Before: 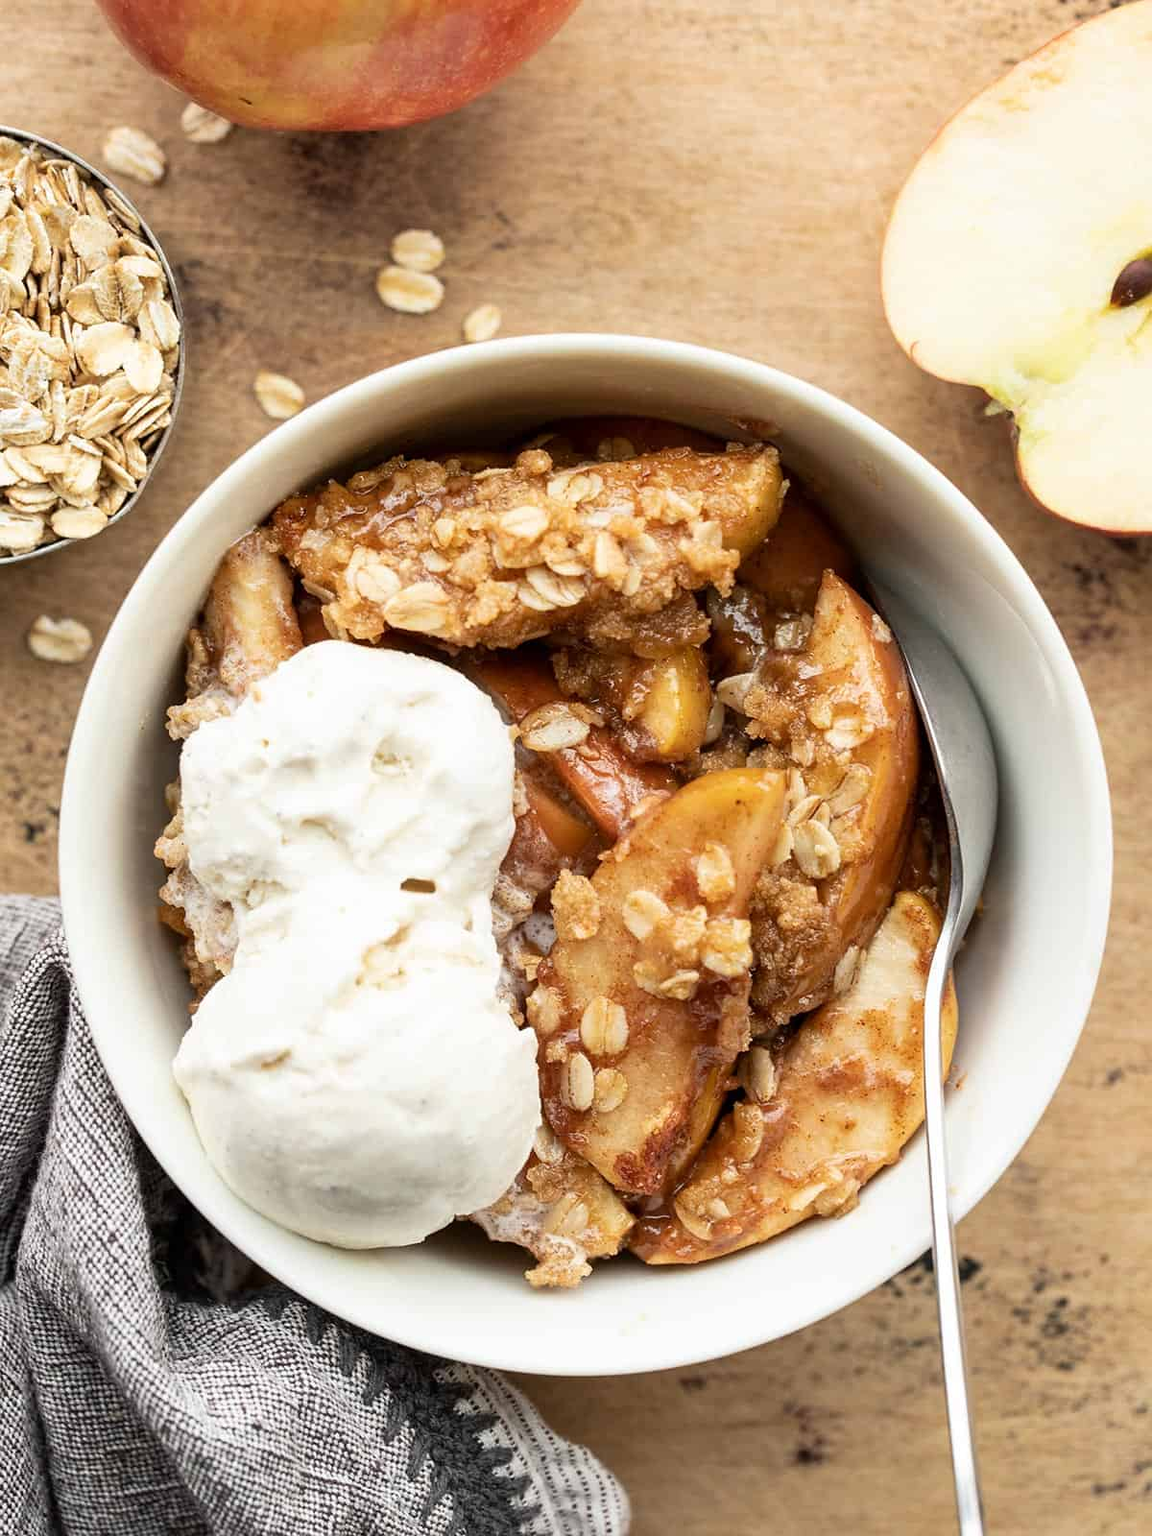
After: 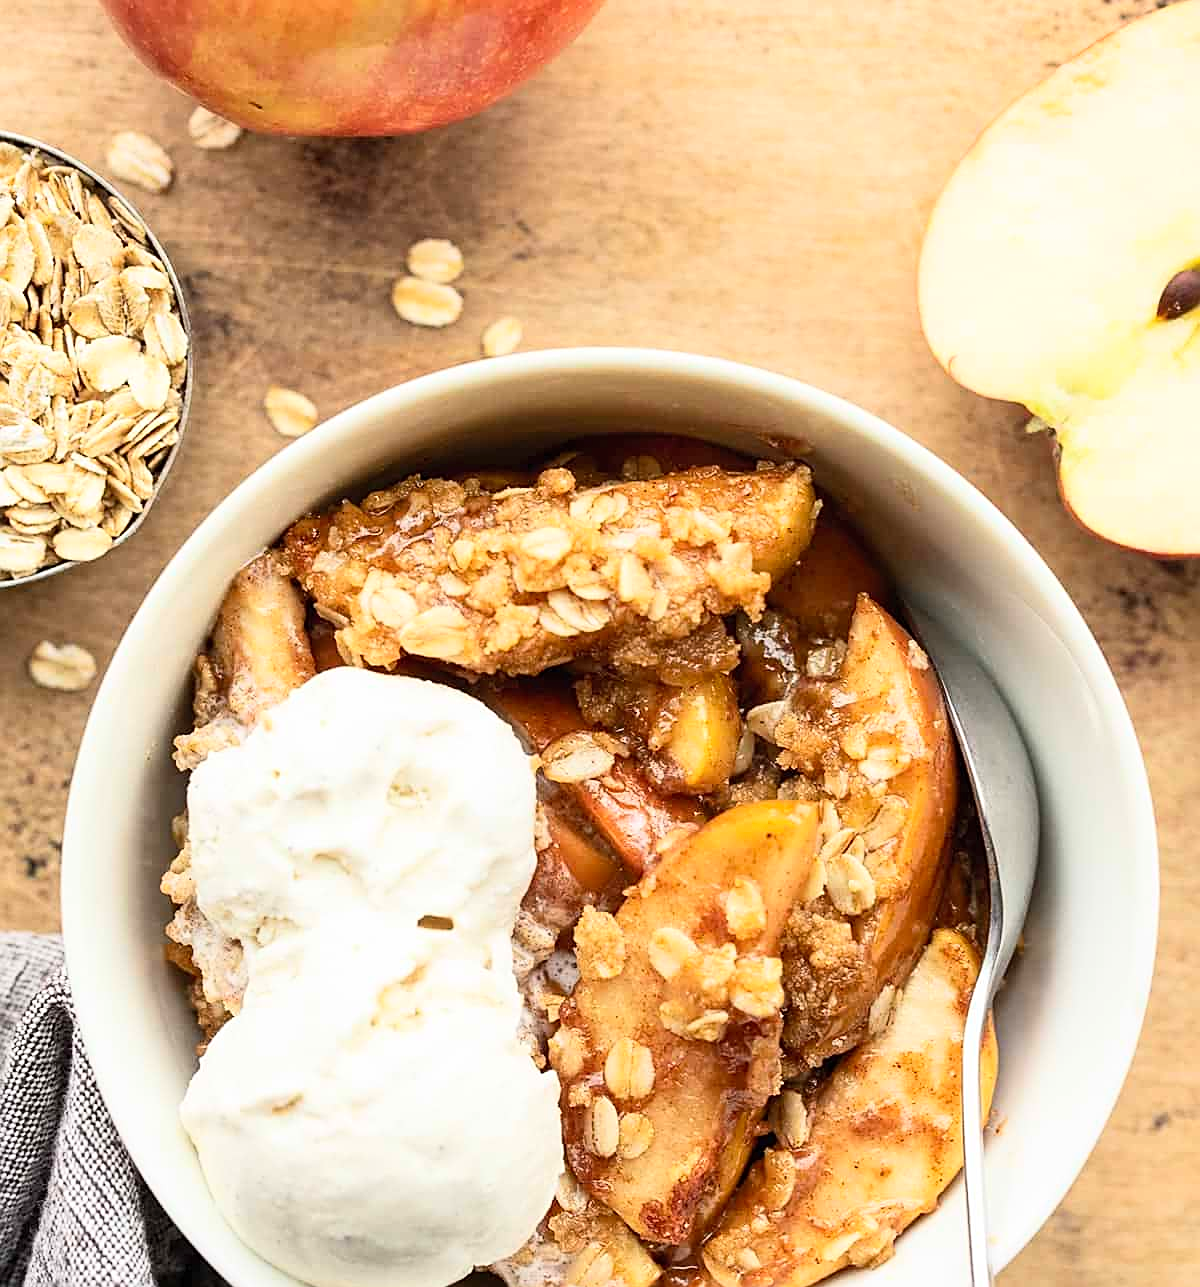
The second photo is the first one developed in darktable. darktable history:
crop: bottom 19.527%
sharpen: on, module defaults
contrast brightness saturation: contrast 0.198, brightness 0.167, saturation 0.227
